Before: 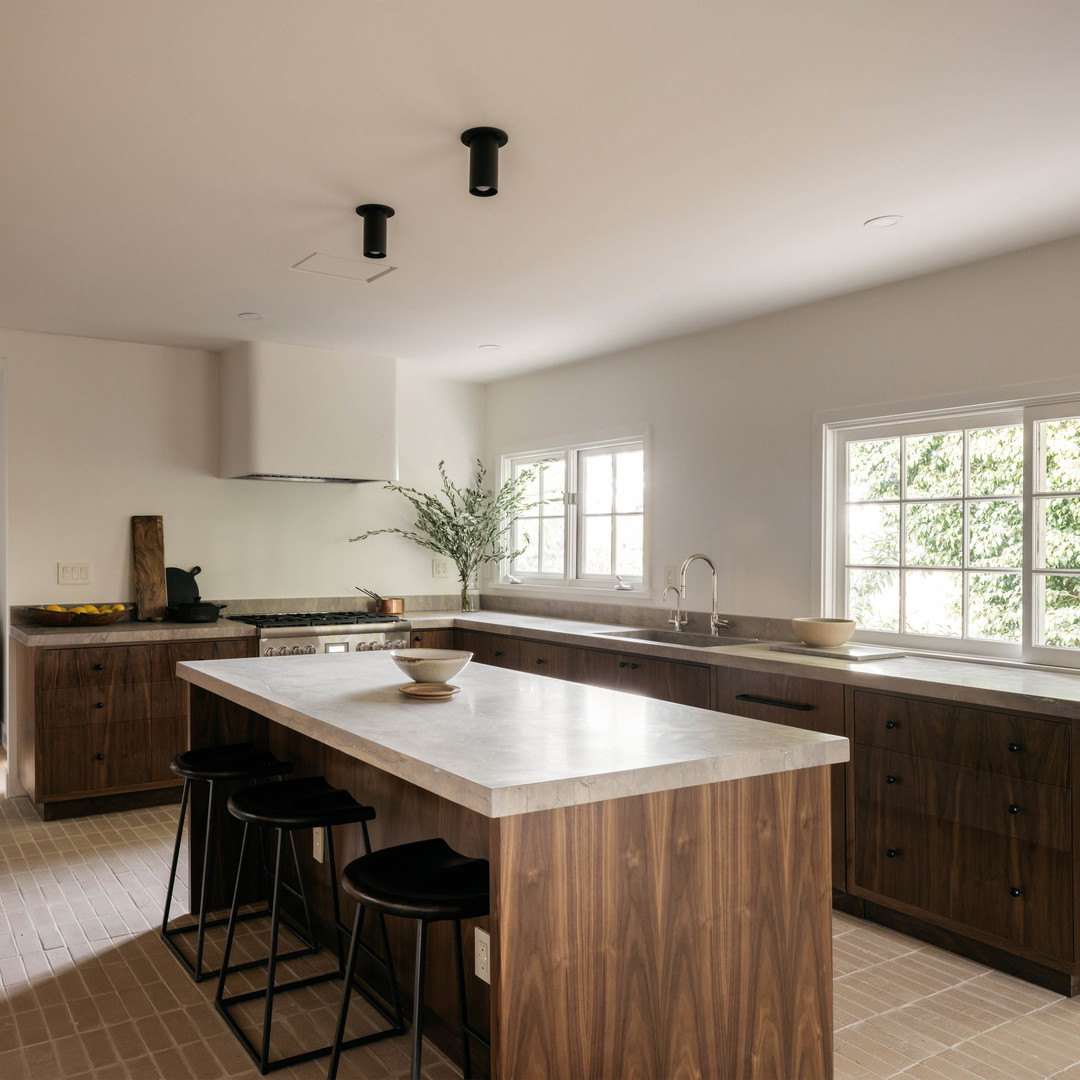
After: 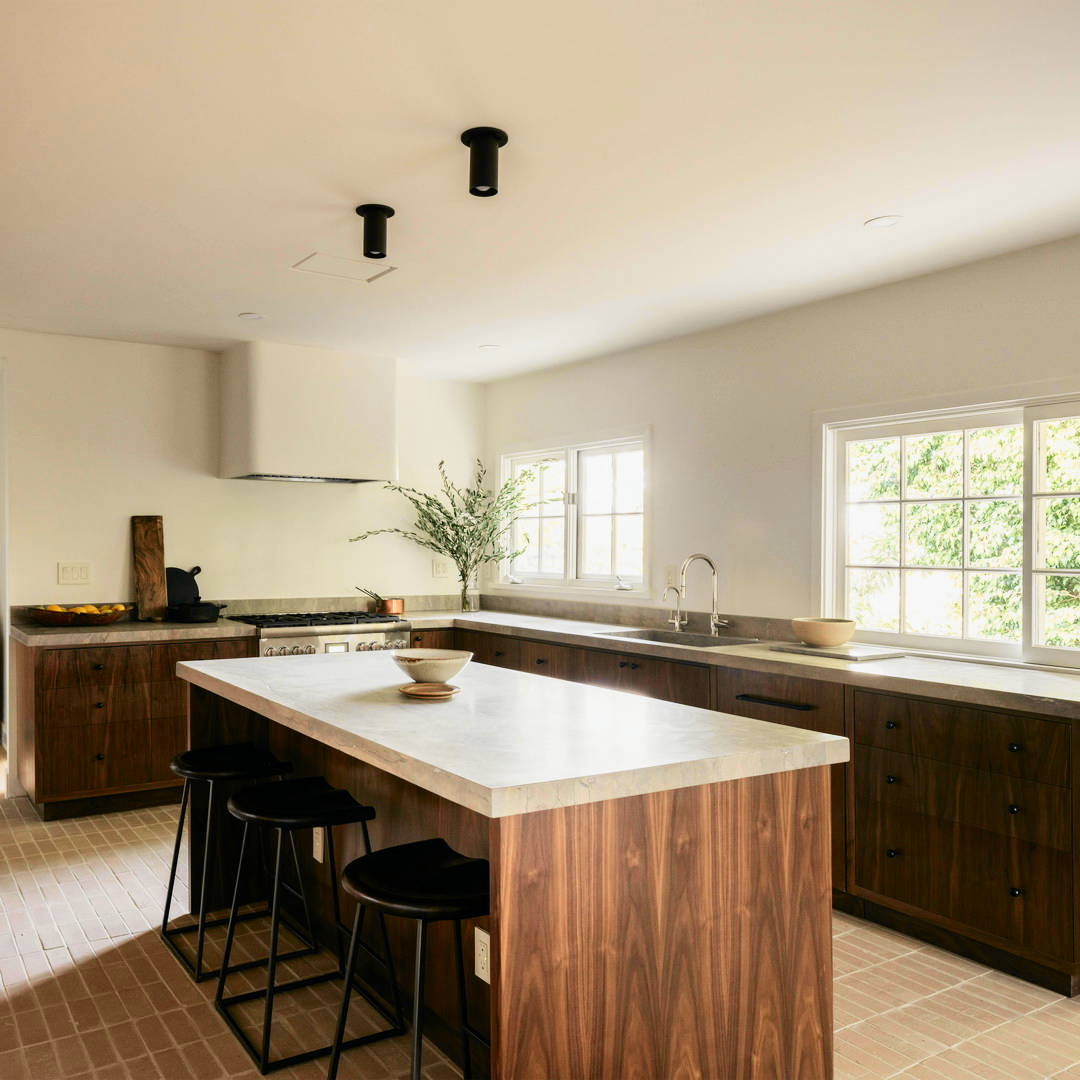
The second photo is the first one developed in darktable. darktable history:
tone curve: curves: ch0 [(0, 0) (0.131, 0.116) (0.316, 0.345) (0.501, 0.584) (0.629, 0.732) (0.812, 0.888) (1, 0.974)]; ch1 [(0, 0) (0.366, 0.367) (0.475, 0.462) (0.494, 0.496) (0.504, 0.499) (0.553, 0.584) (1, 1)]; ch2 [(0, 0) (0.333, 0.346) (0.375, 0.375) (0.424, 0.43) (0.476, 0.492) (0.502, 0.502) (0.533, 0.556) (0.566, 0.599) (0.614, 0.653) (1, 1)], color space Lab, independent channels, preserve colors none
